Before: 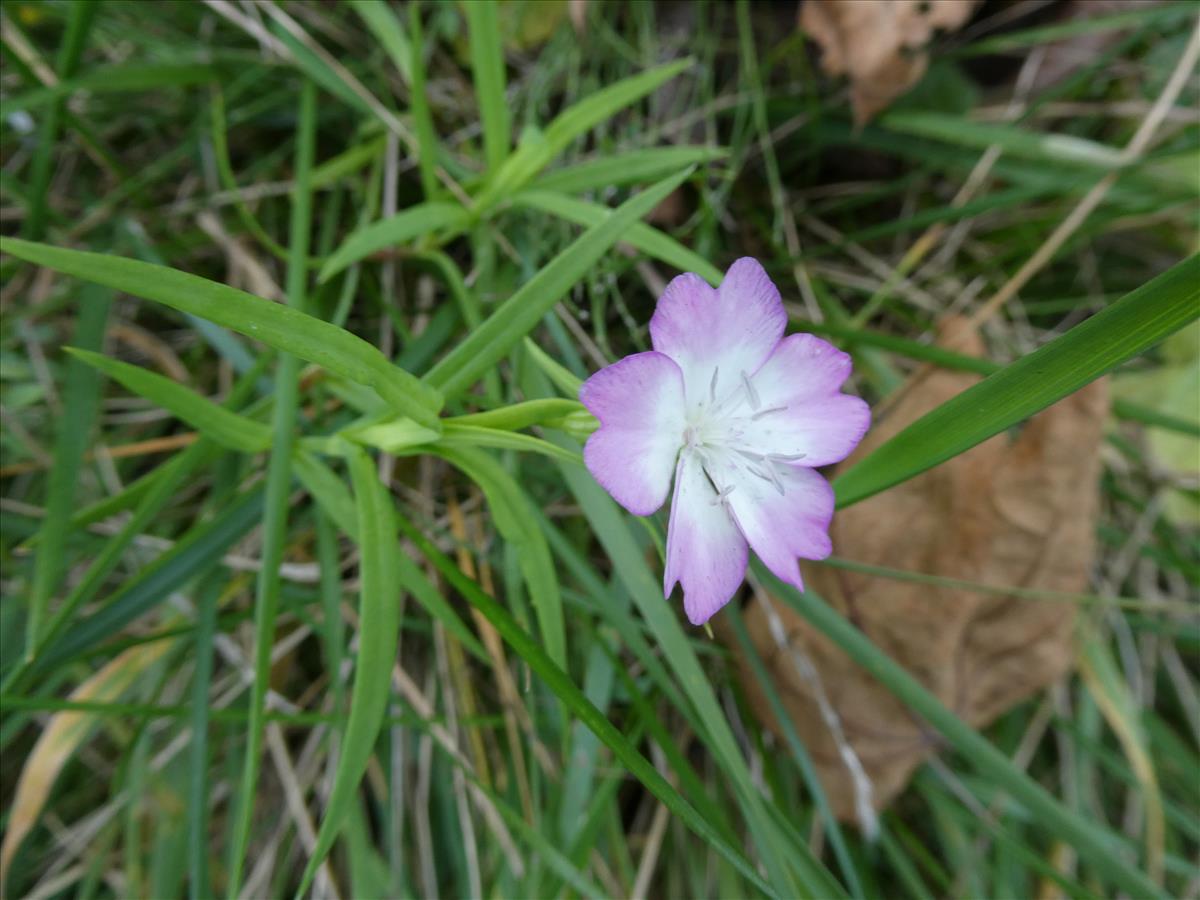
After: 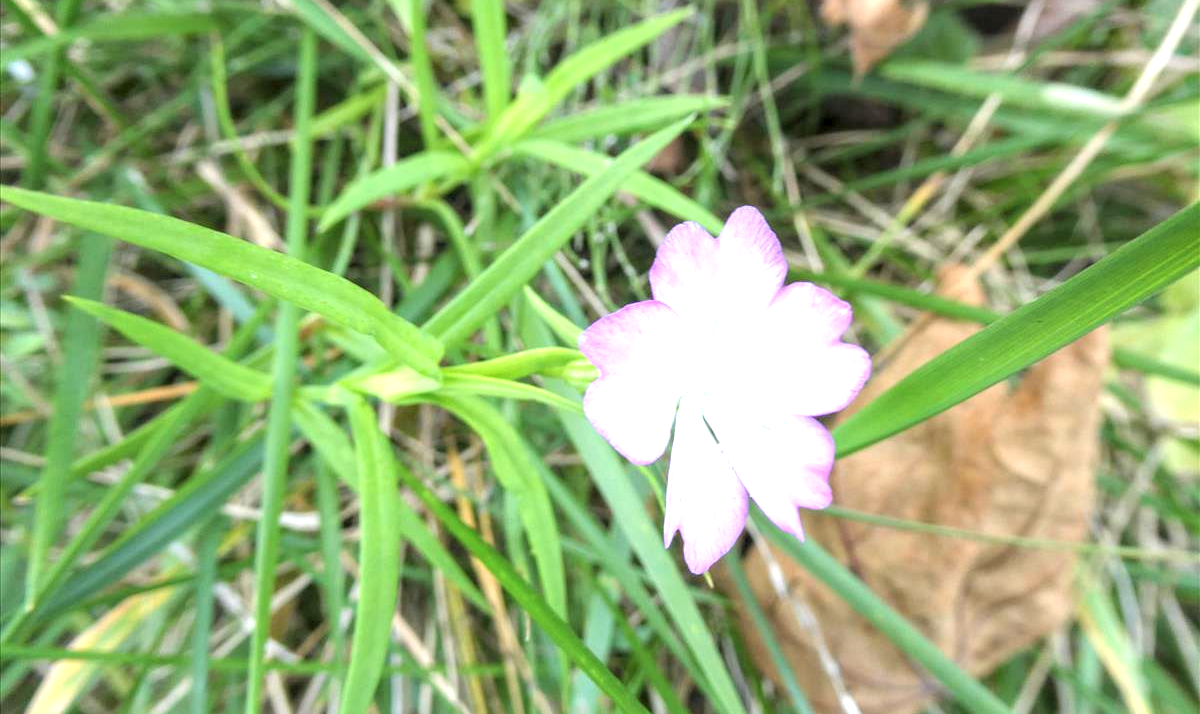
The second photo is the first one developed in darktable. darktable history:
local contrast: on, module defaults
exposure: black level correction 0, exposure 1.4 EV, compensate highlight preservation false
crop and rotate: top 5.667%, bottom 14.937%
contrast brightness saturation: brightness 0.15
contrast equalizer: octaves 7, y [[0.6 ×6], [0.55 ×6], [0 ×6], [0 ×6], [0 ×6]], mix 0.15
